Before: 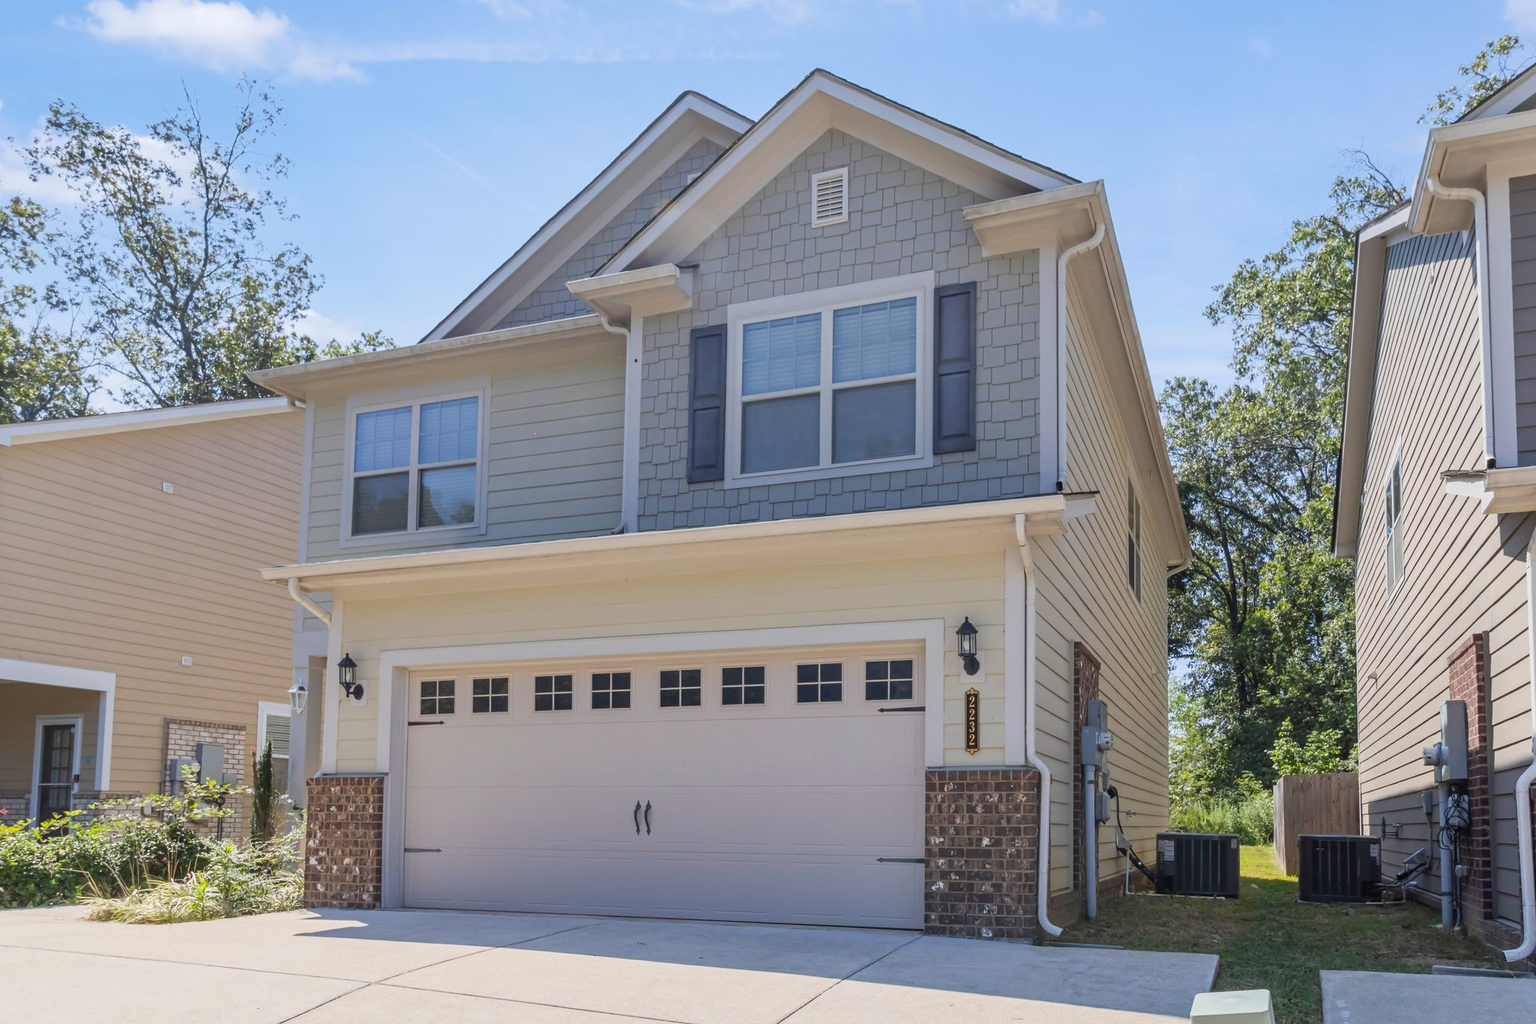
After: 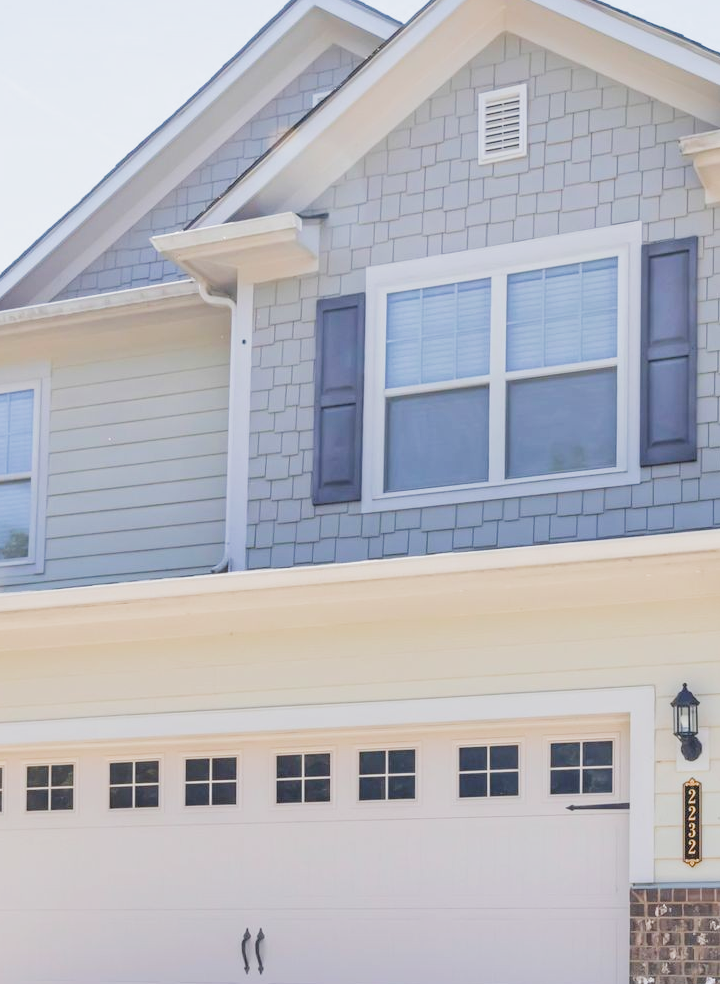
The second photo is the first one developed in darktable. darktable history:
crop and rotate: left 29.492%, top 10.234%, right 35.335%, bottom 17.675%
filmic rgb: black relative exposure -8.02 EV, white relative exposure 4.06 EV, threshold 3.01 EV, hardness 4.13, color science v4 (2020), contrast in shadows soft, contrast in highlights soft, enable highlight reconstruction true
exposure: exposure 1.219 EV, compensate exposure bias true, compensate highlight preservation false
